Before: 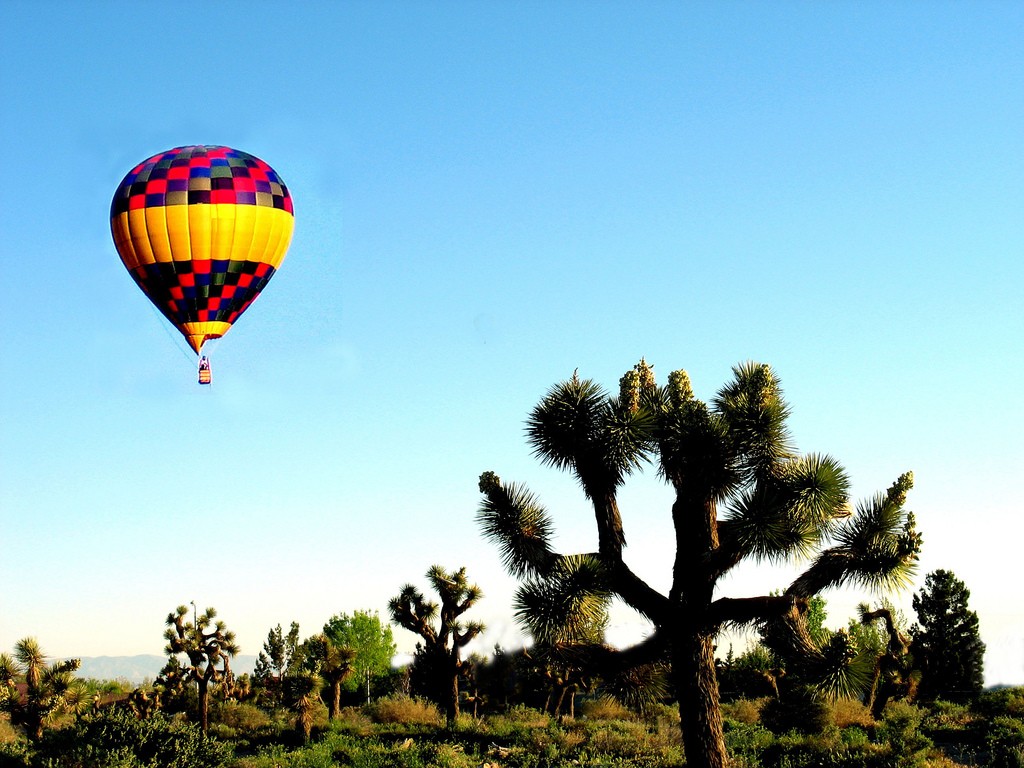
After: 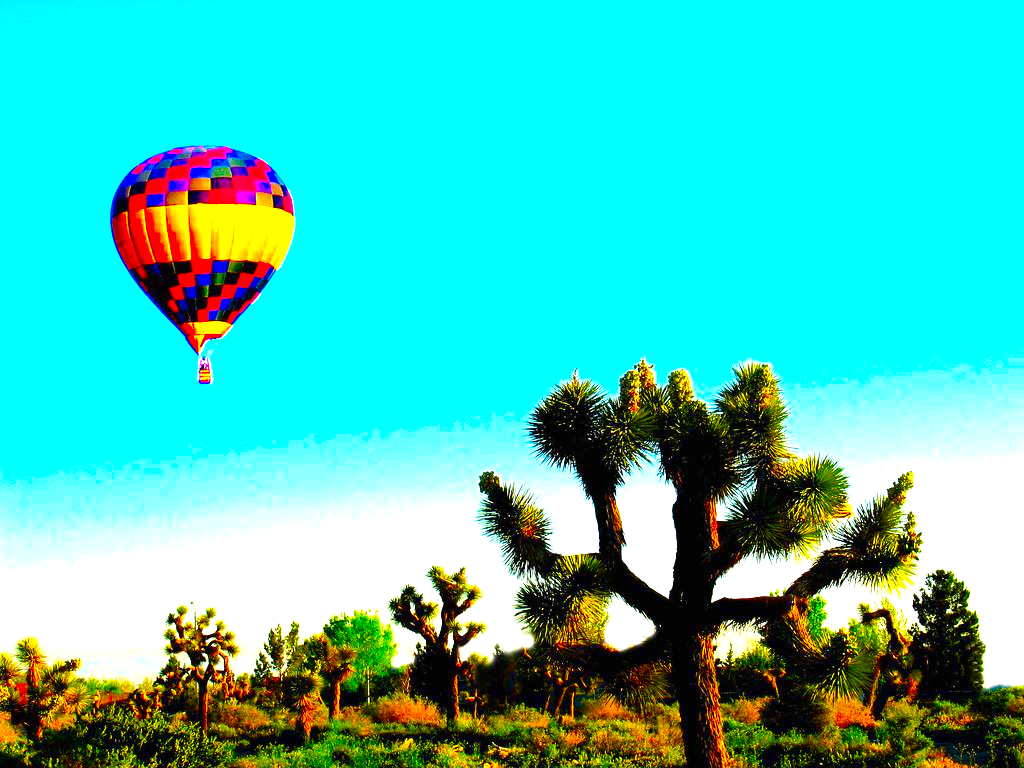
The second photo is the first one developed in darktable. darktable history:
exposure: black level correction 0, exposure 1 EV, compensate highlight preservation false
color contrast: green-magenta contrast 0.96
rotate and perspective: automatic cropping original format, crop left 0, crop top 0
color correction: saturation 3
